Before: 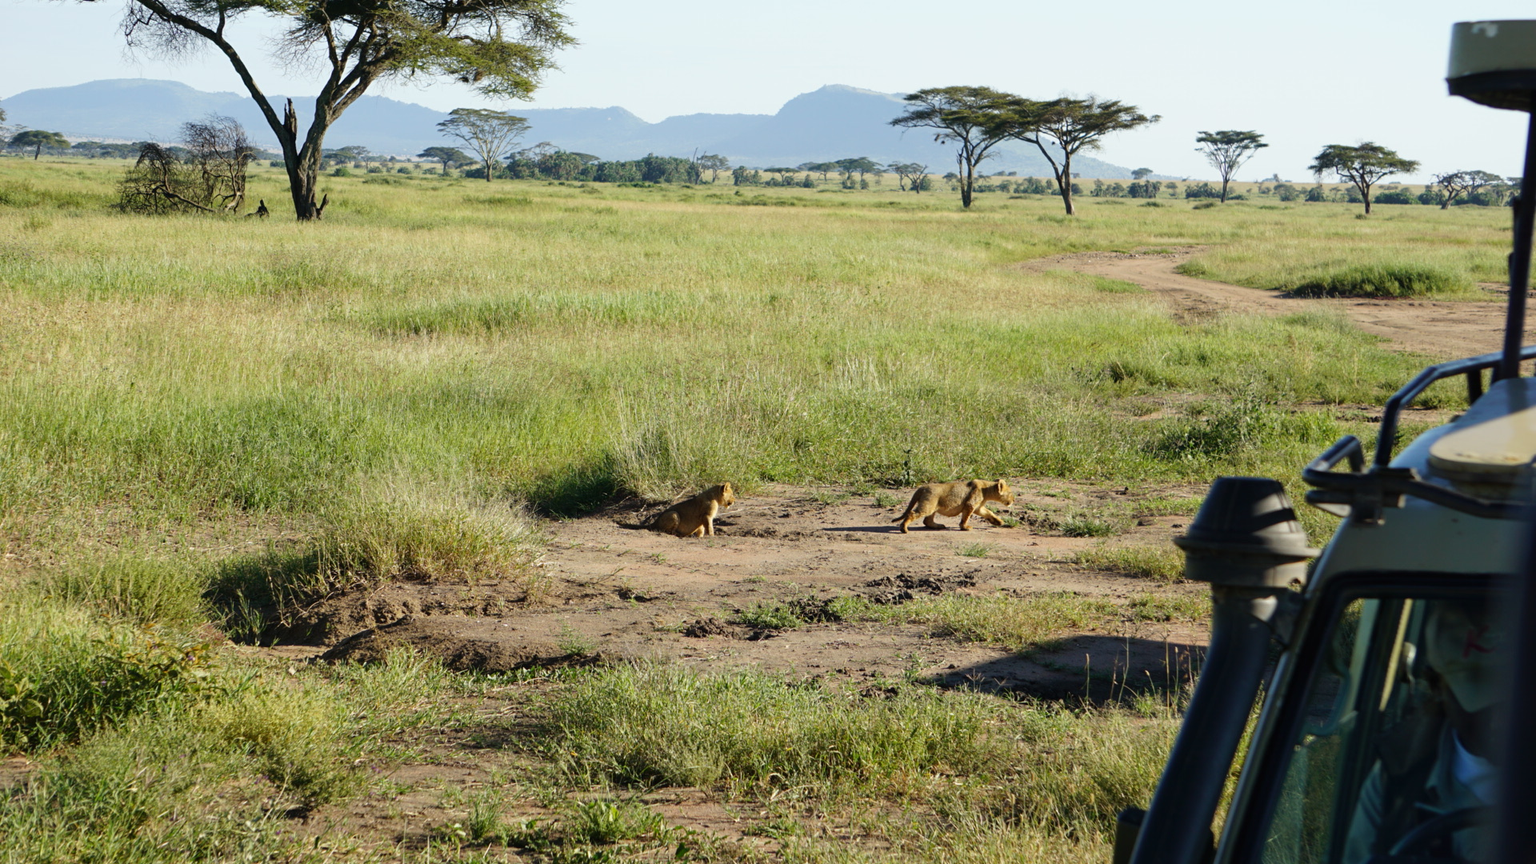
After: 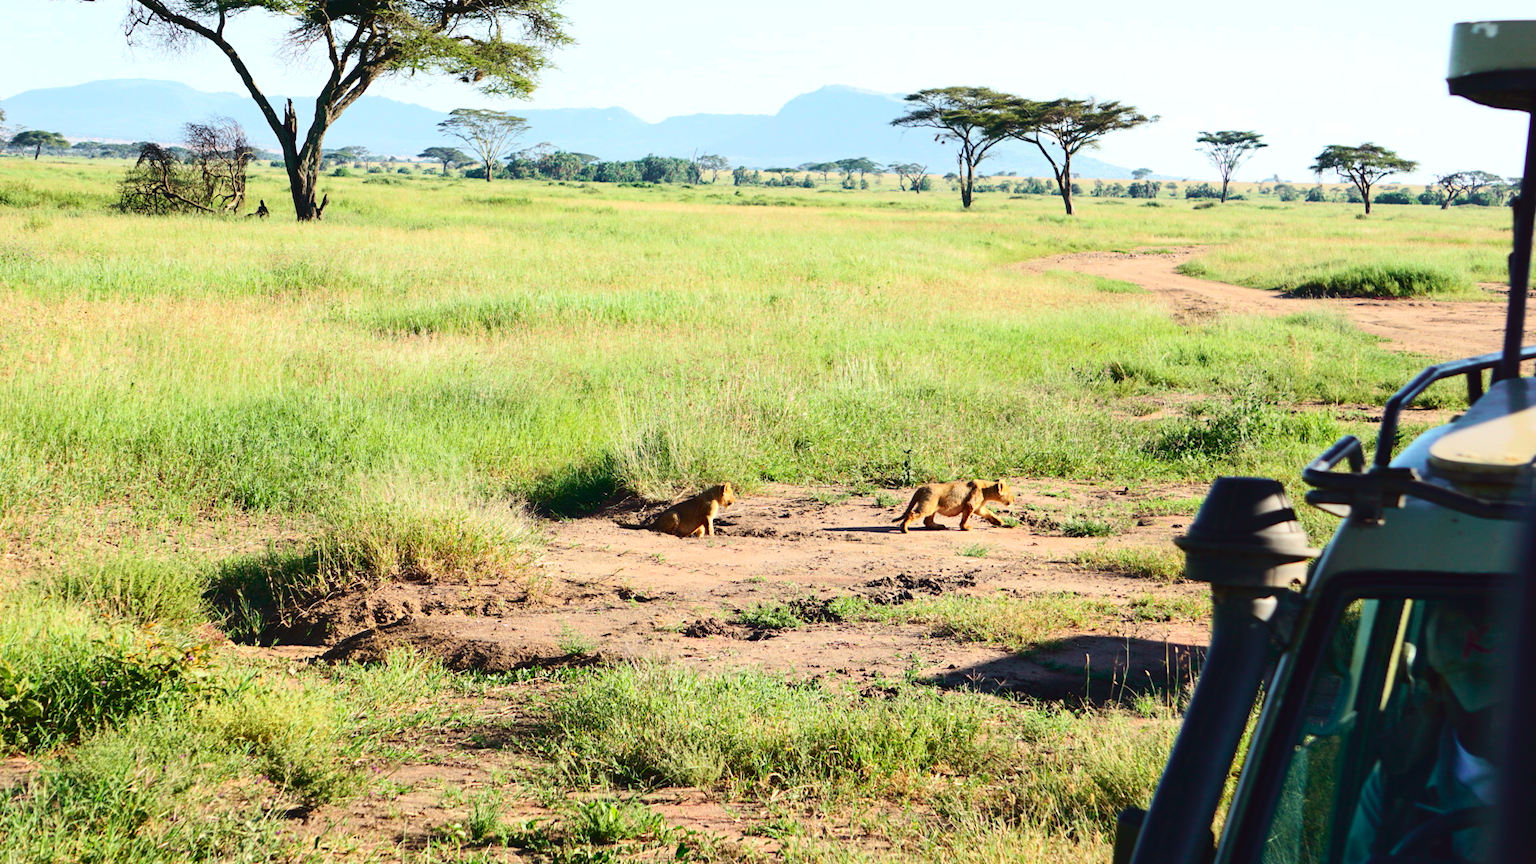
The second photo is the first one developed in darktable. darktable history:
tone curve: curves: ch0 [(0, 0.025) (0.15, 0.143) (0.452, 0.486) (0.751, 0.788) (1, 0.961)]; ch1 [(0, 0) (0.43, 0.408) (0.476, 0.469) (0.497, 0.507) (0.546, 0.571) (0.566, 0.607) (0.62, 0.657) (1, 1)]; ch2 [(0, 0) (0.386, 0.397) (0.505, 0.498) (0.547, 0.546) (0.579, 0.58) (1, 1)], color space Lab, independent channels, preserve colors none
exposure: black level correction 0, exposure 0.6 EV, compensate highlight preservation false
contrast brightness saturation: contrast 0.15, brightness -0.01, saturation 0.1
